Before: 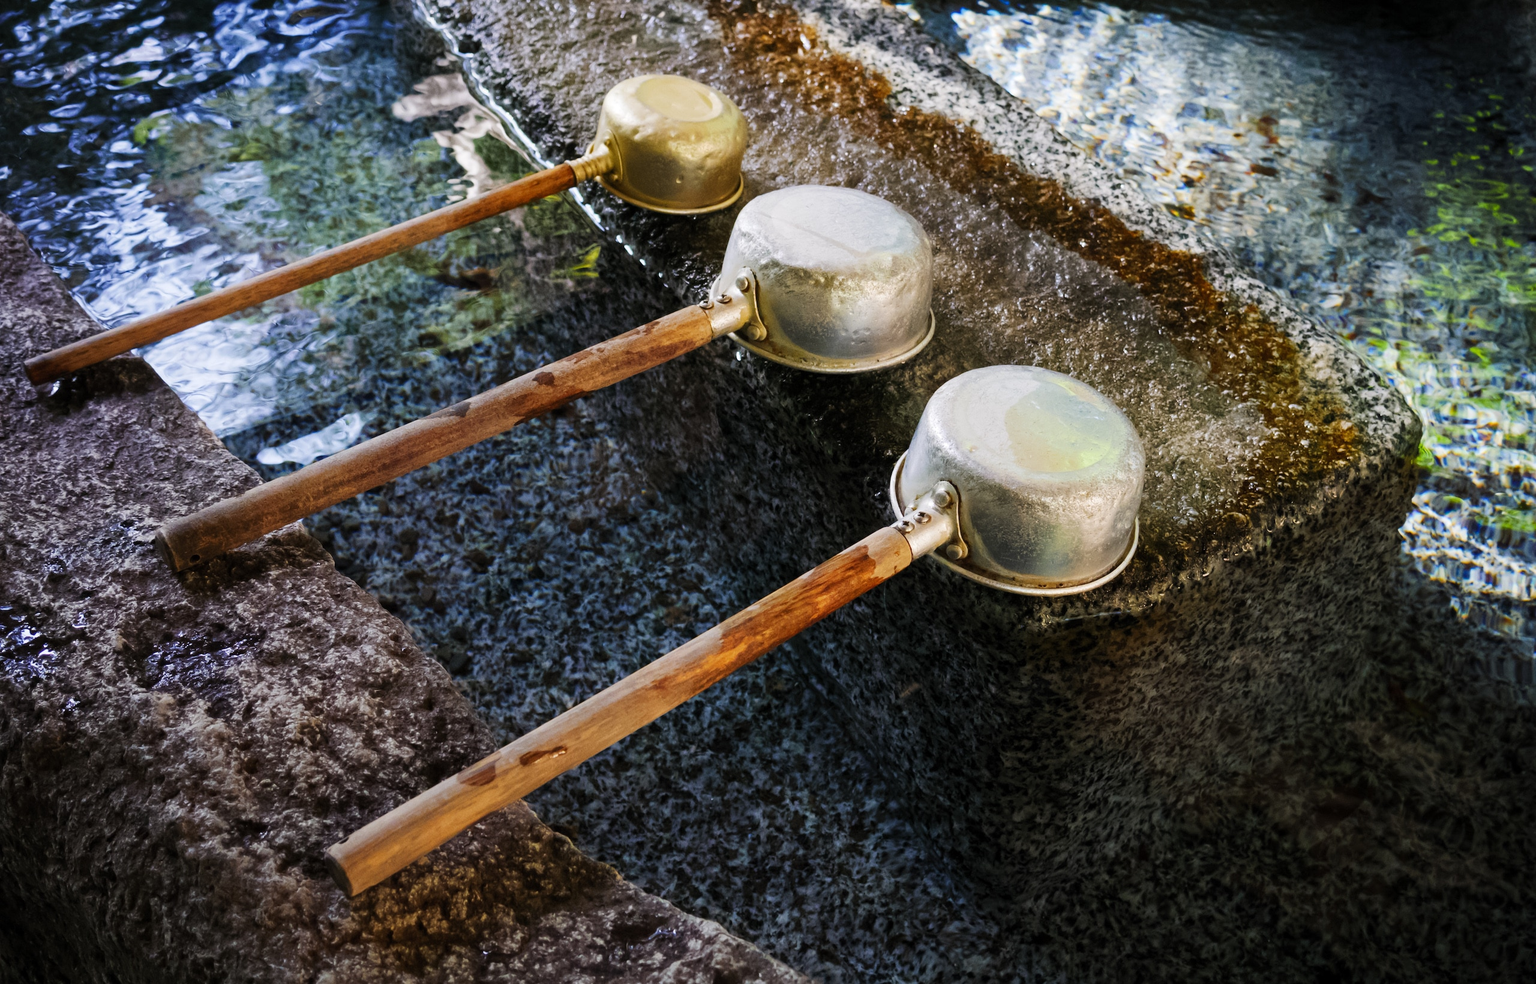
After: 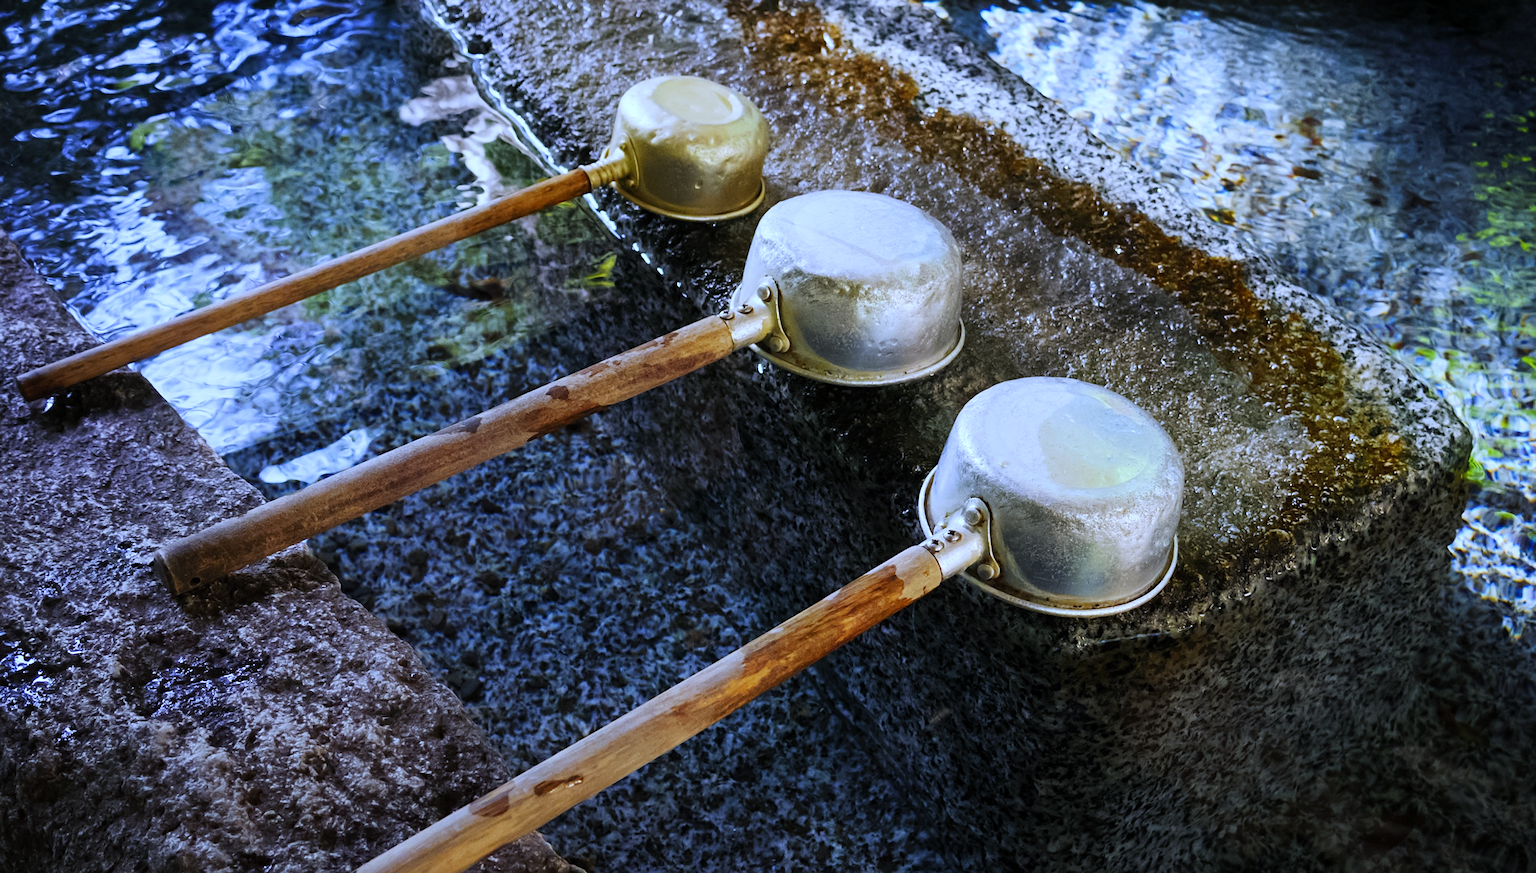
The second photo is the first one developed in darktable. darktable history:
tone equalizer: on, module defaults
white balance: red 0.871, blue 1.249
exposure: compensate highlight preservation false
crop and rotate: angle 0.2°, left 0.275%, right 3.127%, bottom 14.18%
sharpen: amount 0.2
